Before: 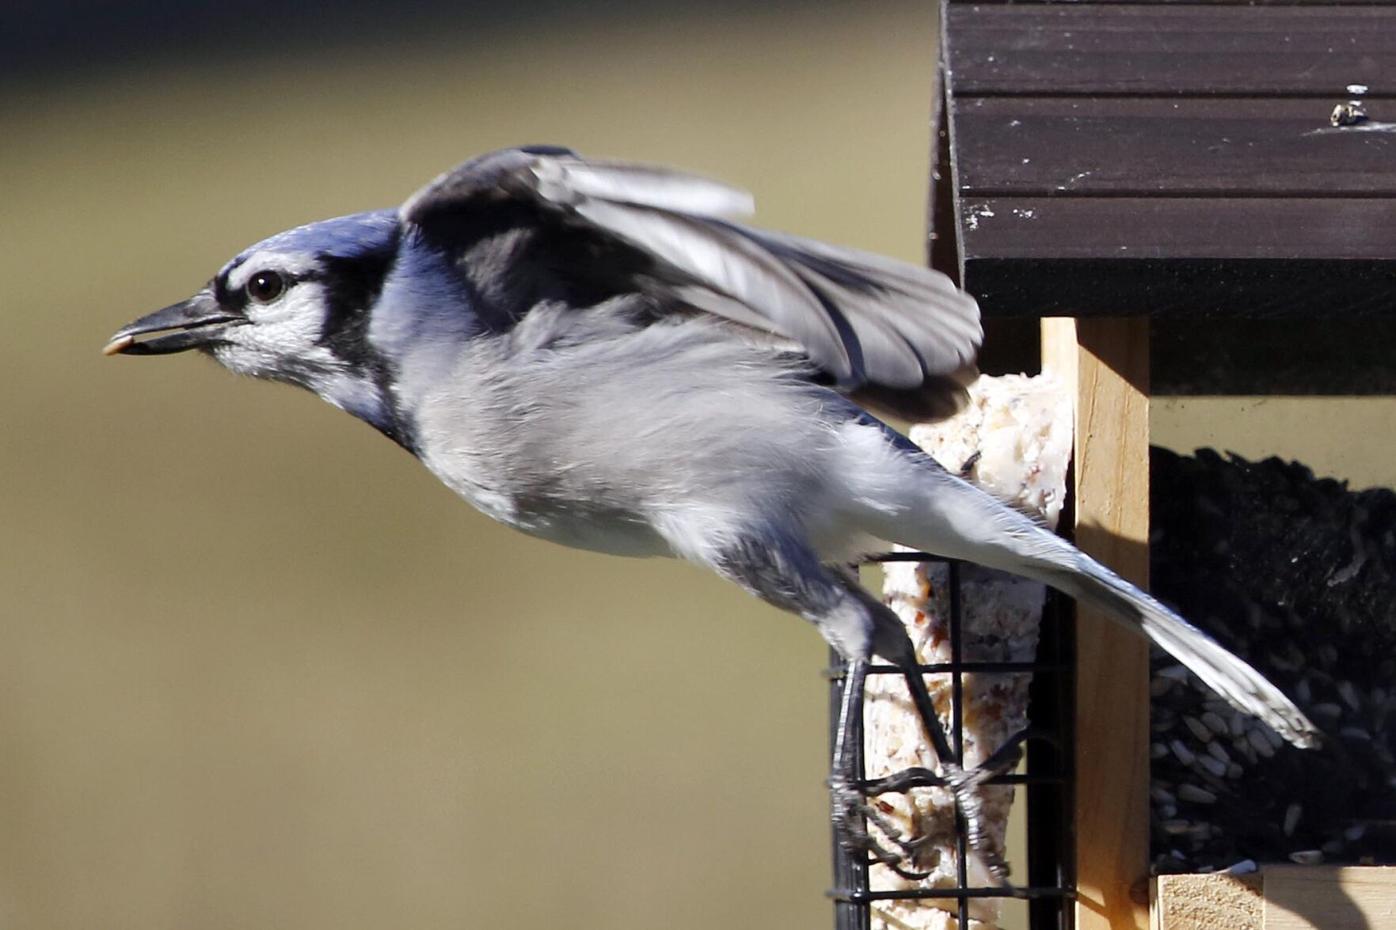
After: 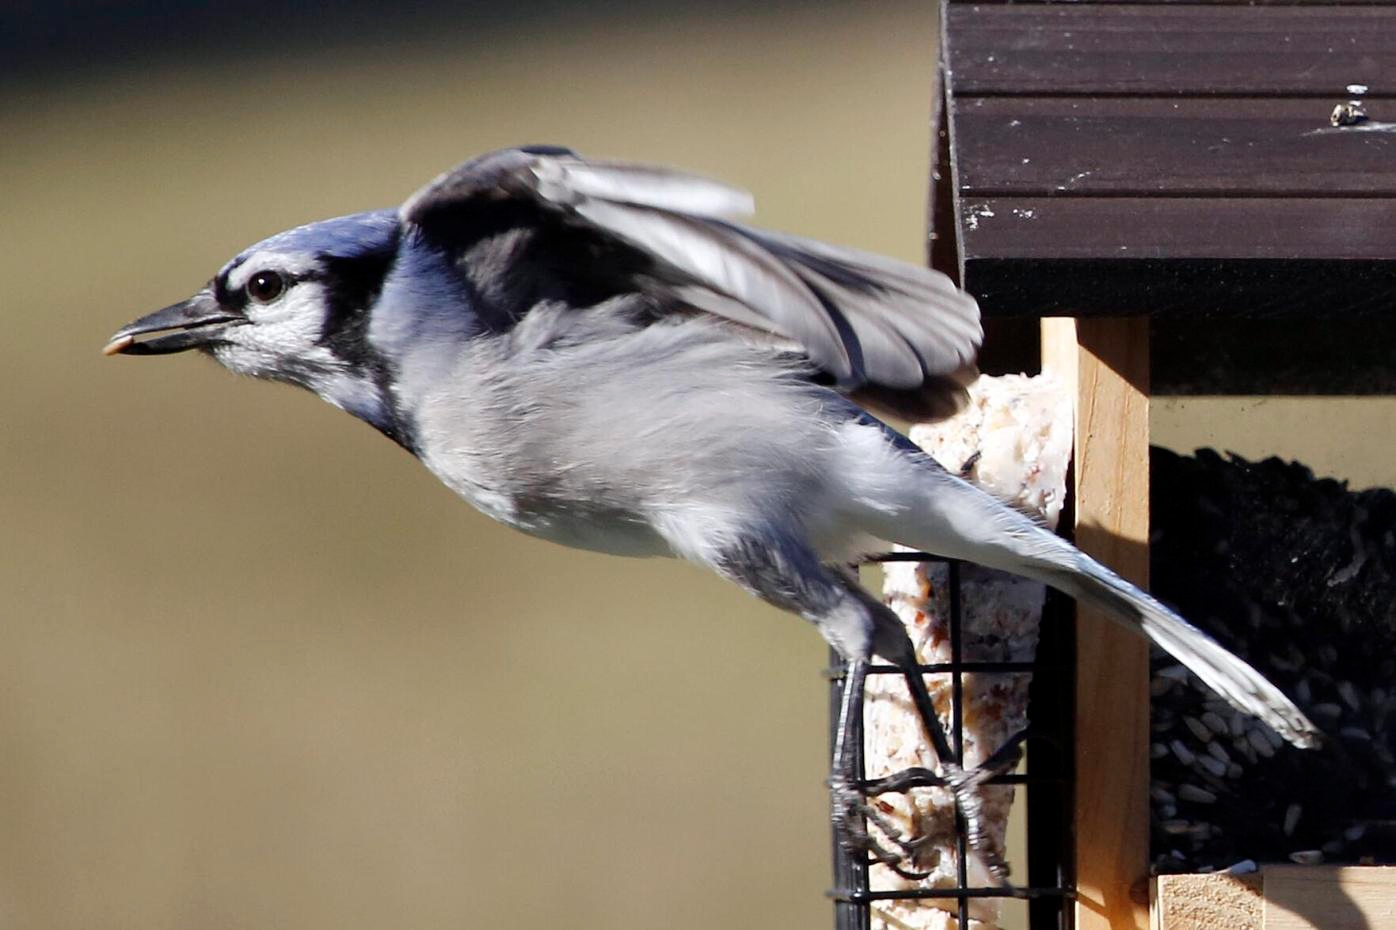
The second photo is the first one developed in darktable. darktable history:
contrast brightness saturation: saturation -0.099
